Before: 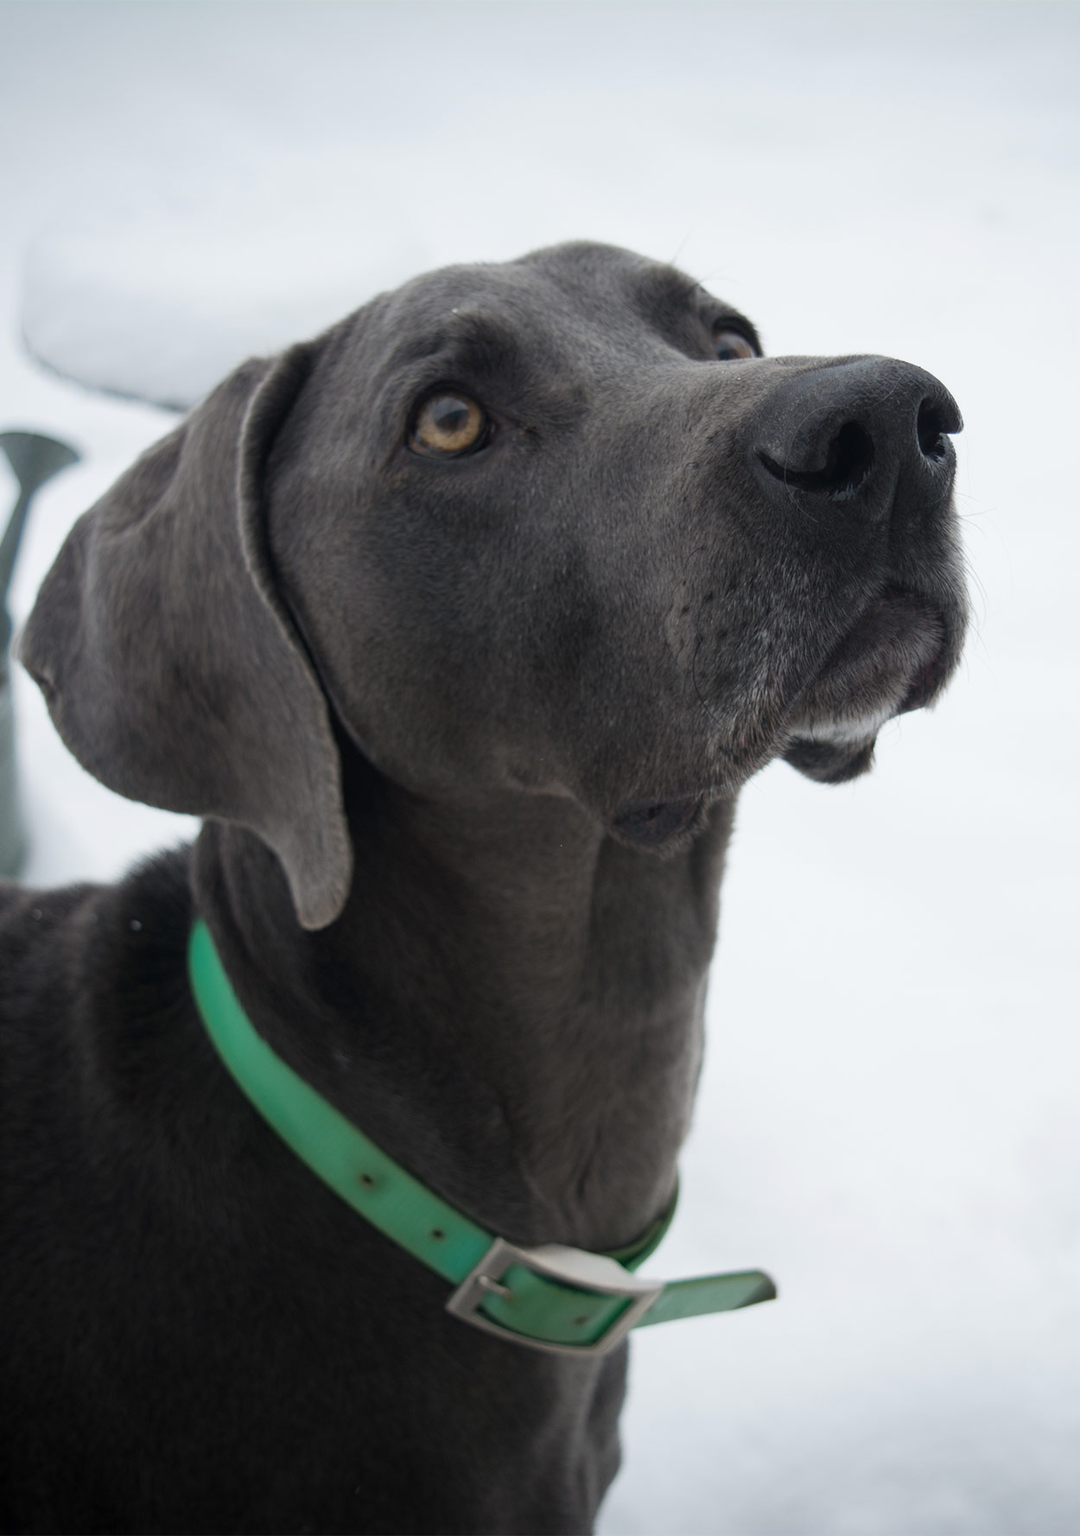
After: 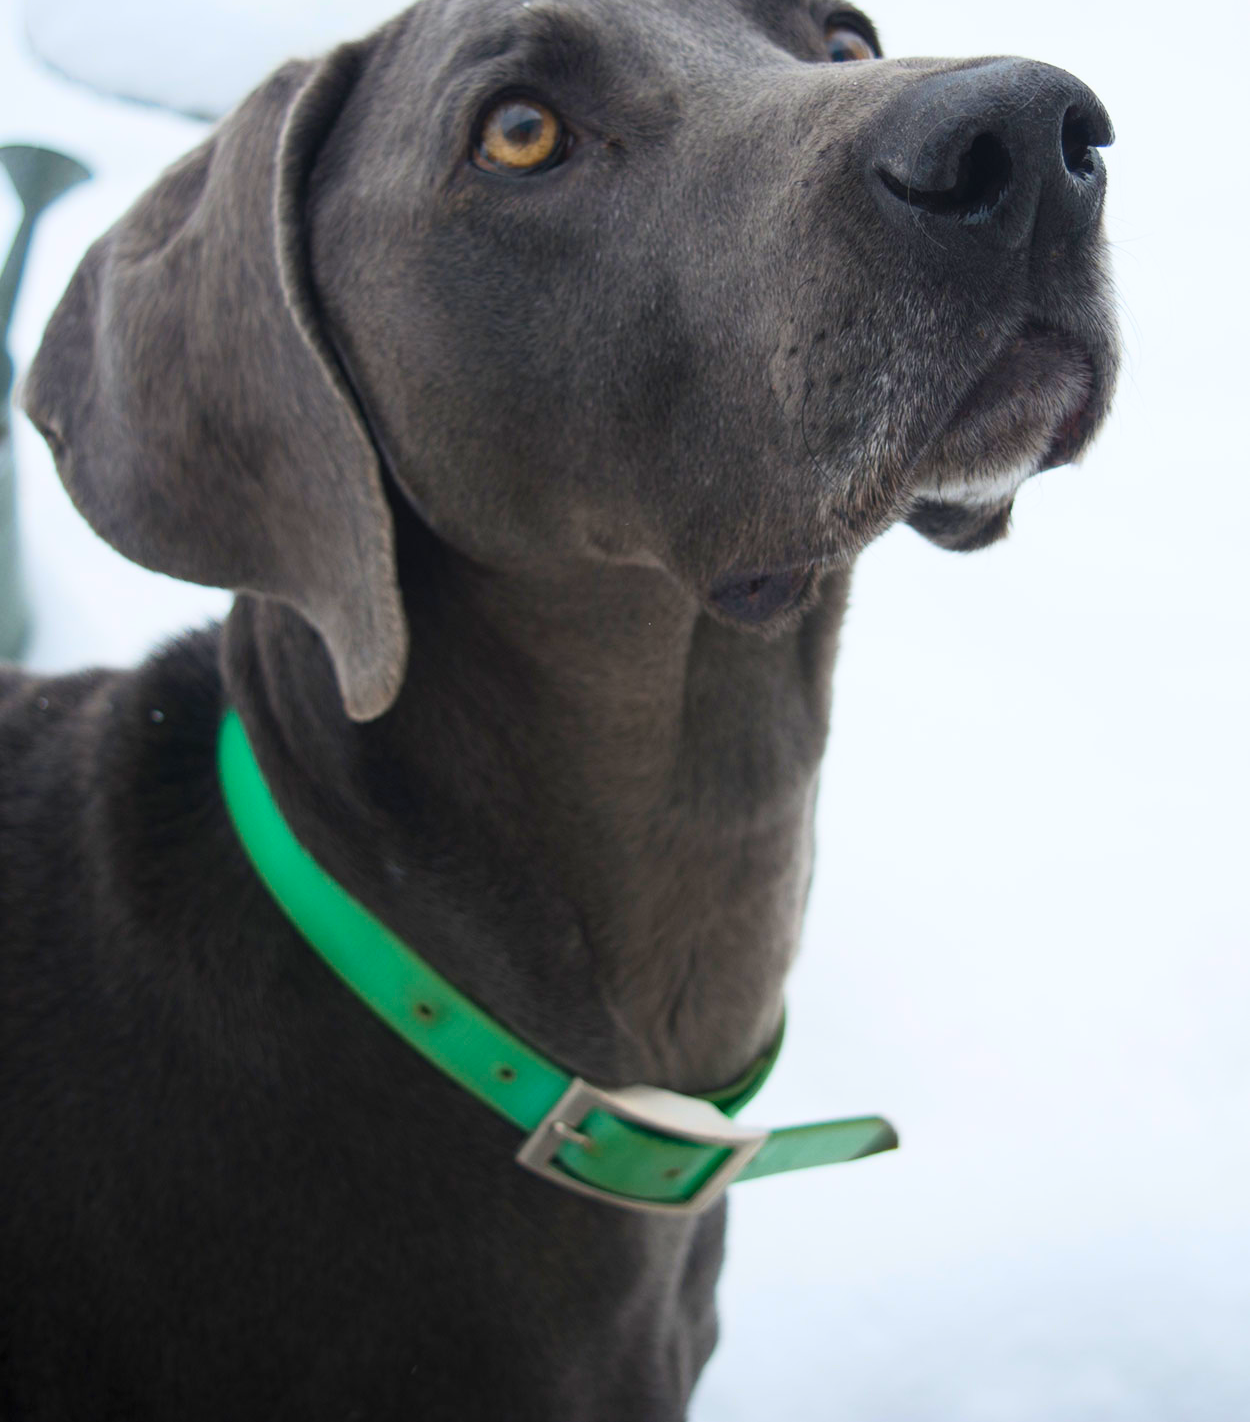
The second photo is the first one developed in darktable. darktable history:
crop and rotate: top 19.998%
contrast brightness saturation: contrast 0.2, brightness 0.2, saturation 0.8
